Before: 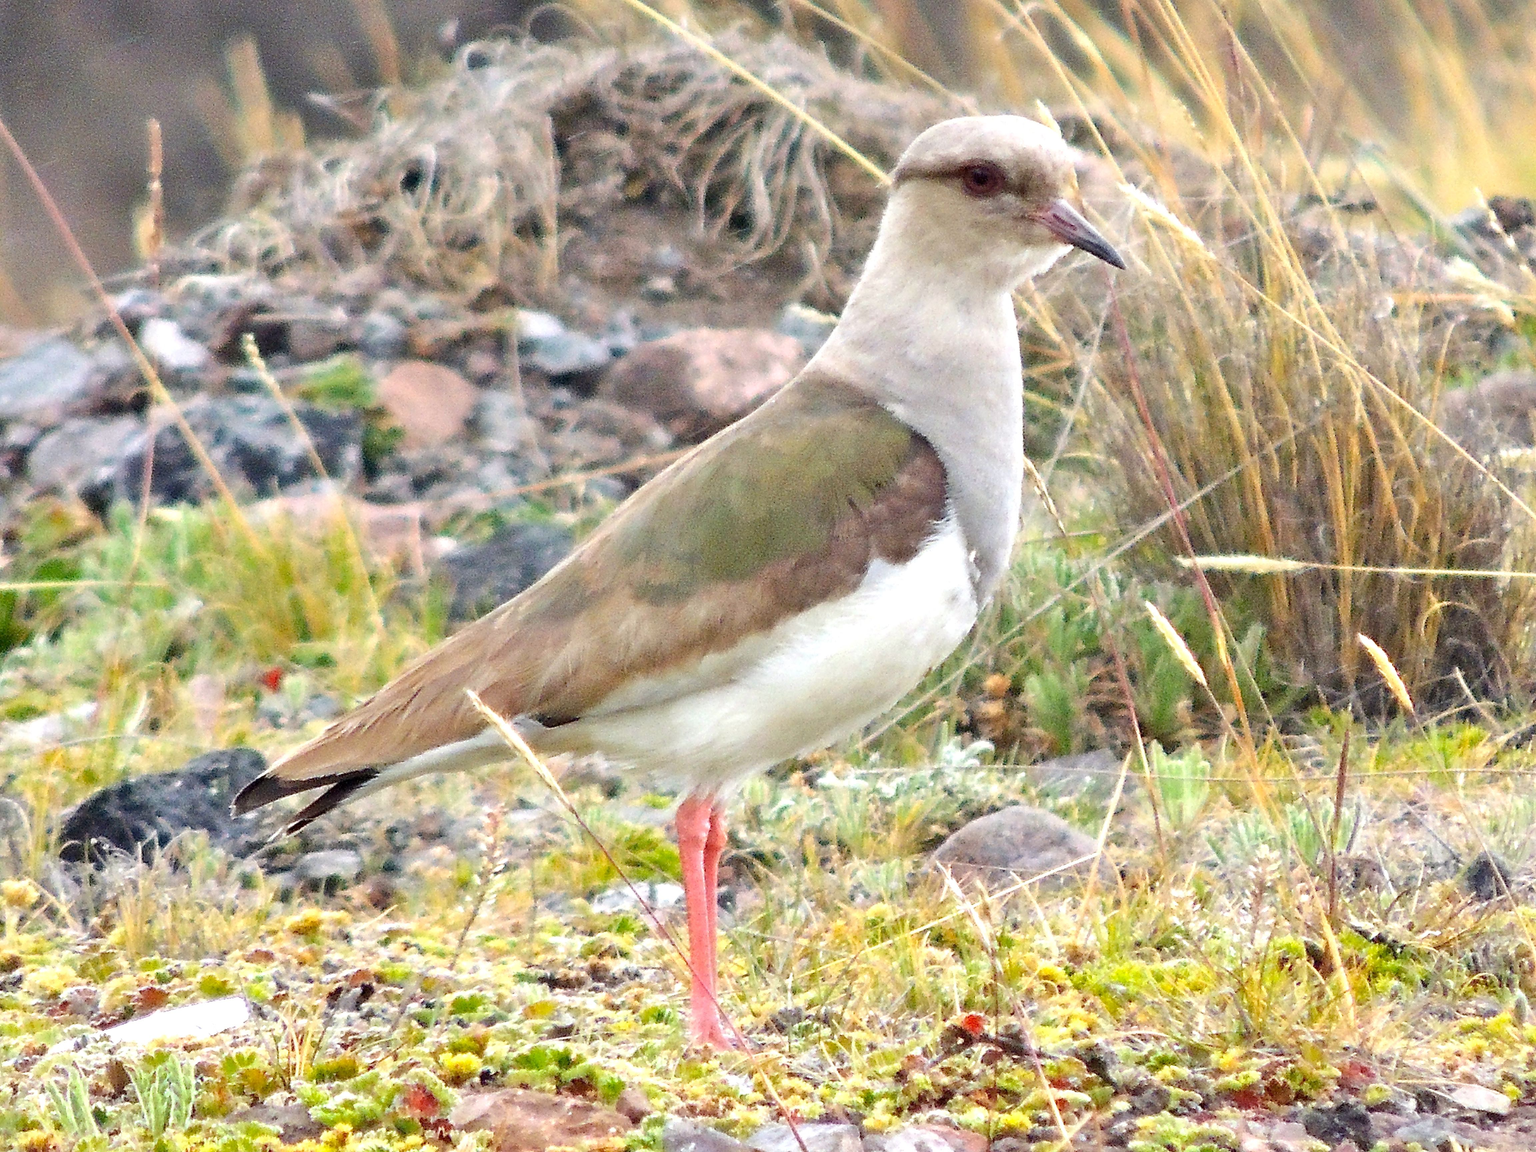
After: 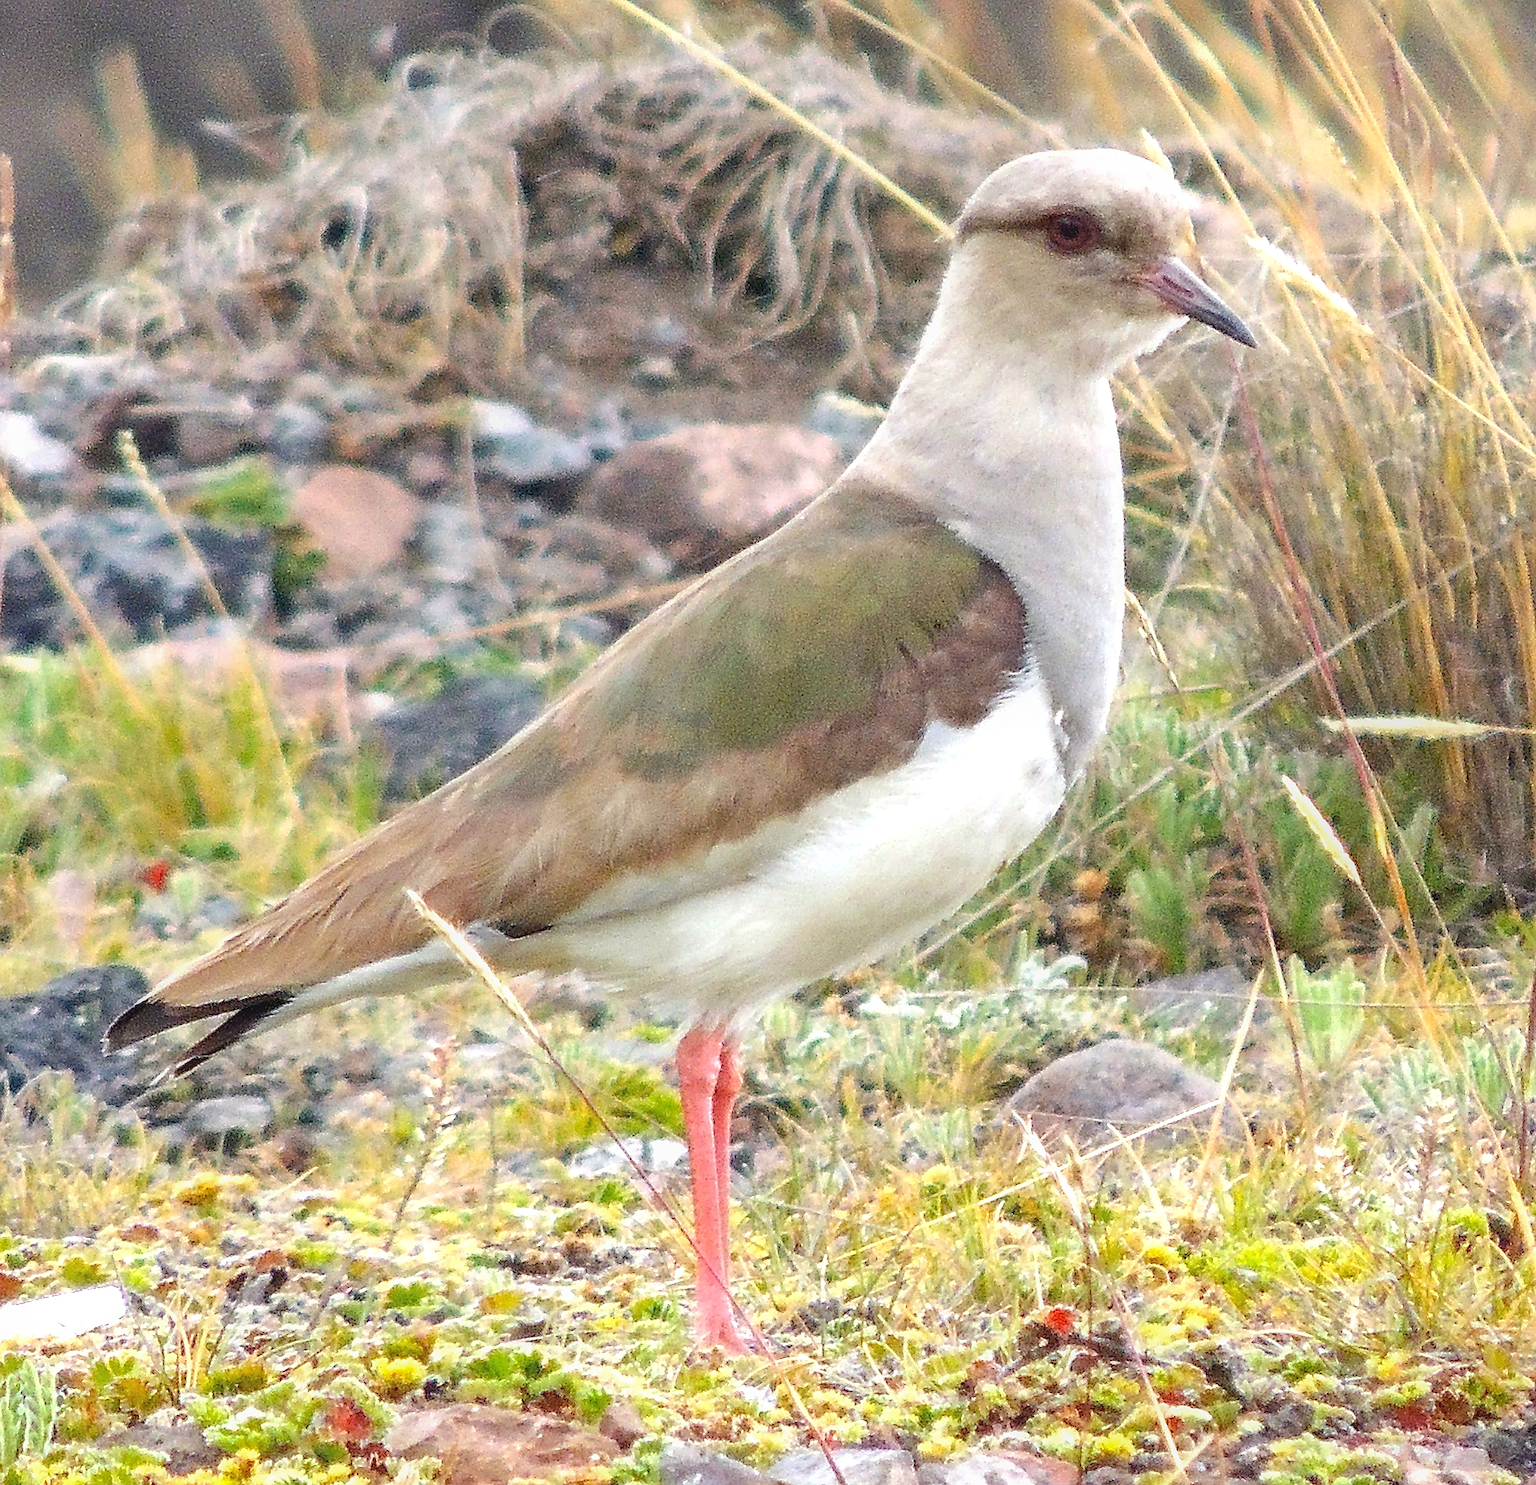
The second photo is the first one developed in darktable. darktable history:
local contrast: detail 130%
crop: left 9.873%, right 12.558%
sharpen: on, module defaults
contrast equalizer: octaves 7, y [[0.439, 0.44, 0.442, 0.457, 0.493, 0.498], [0.5 ×6], [0.5 ×6], [0 ×6], [0 ×6]]
